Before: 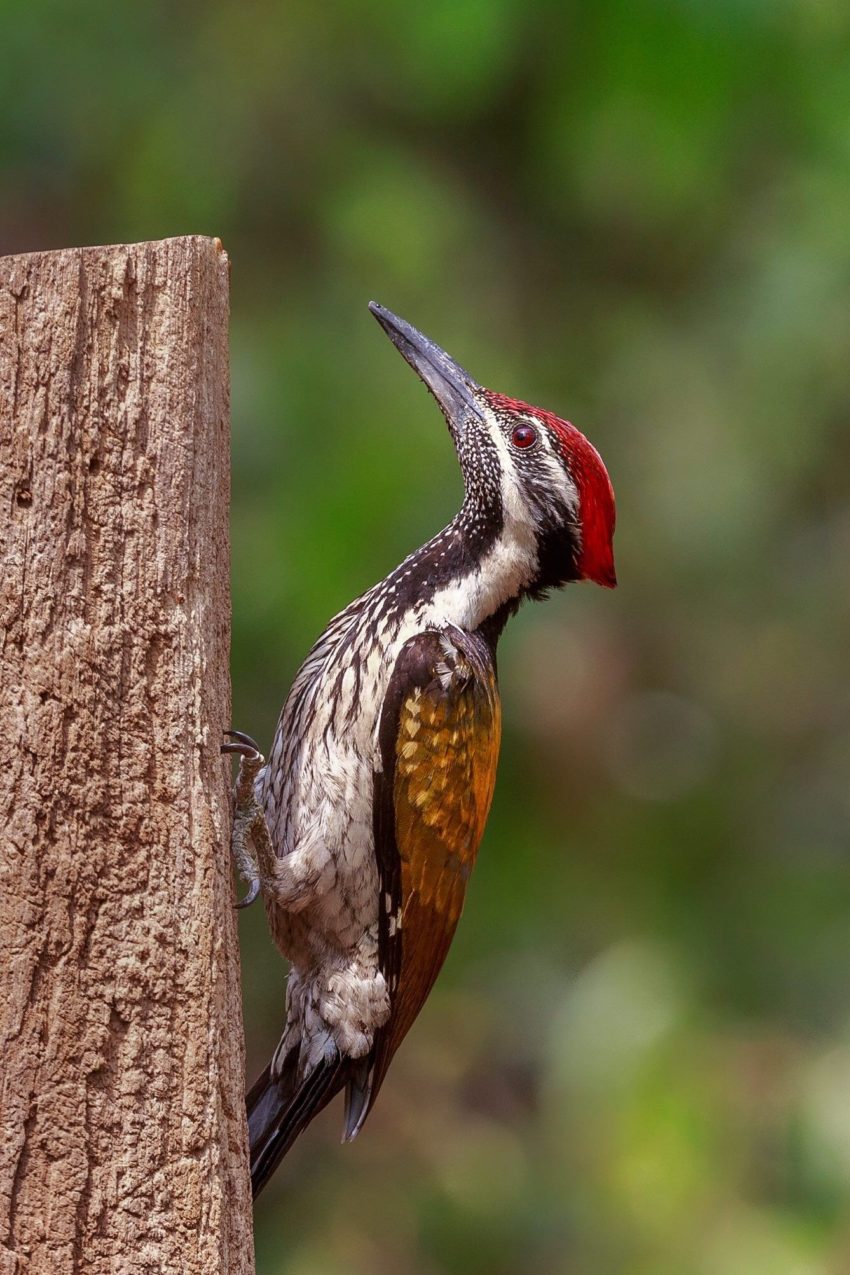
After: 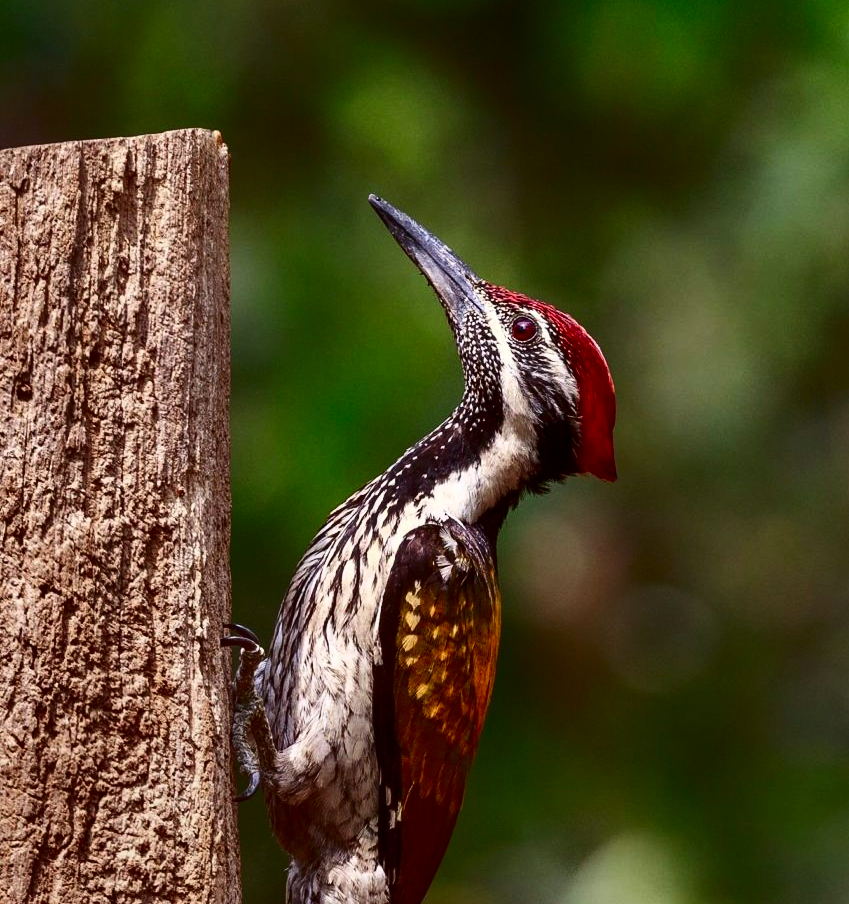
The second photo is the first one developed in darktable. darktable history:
contrast brightness saturation: contrast 0.328, brightness -0.084, saturation 0.172
crop and rotate: top 8.417%, bottom 20.629%
